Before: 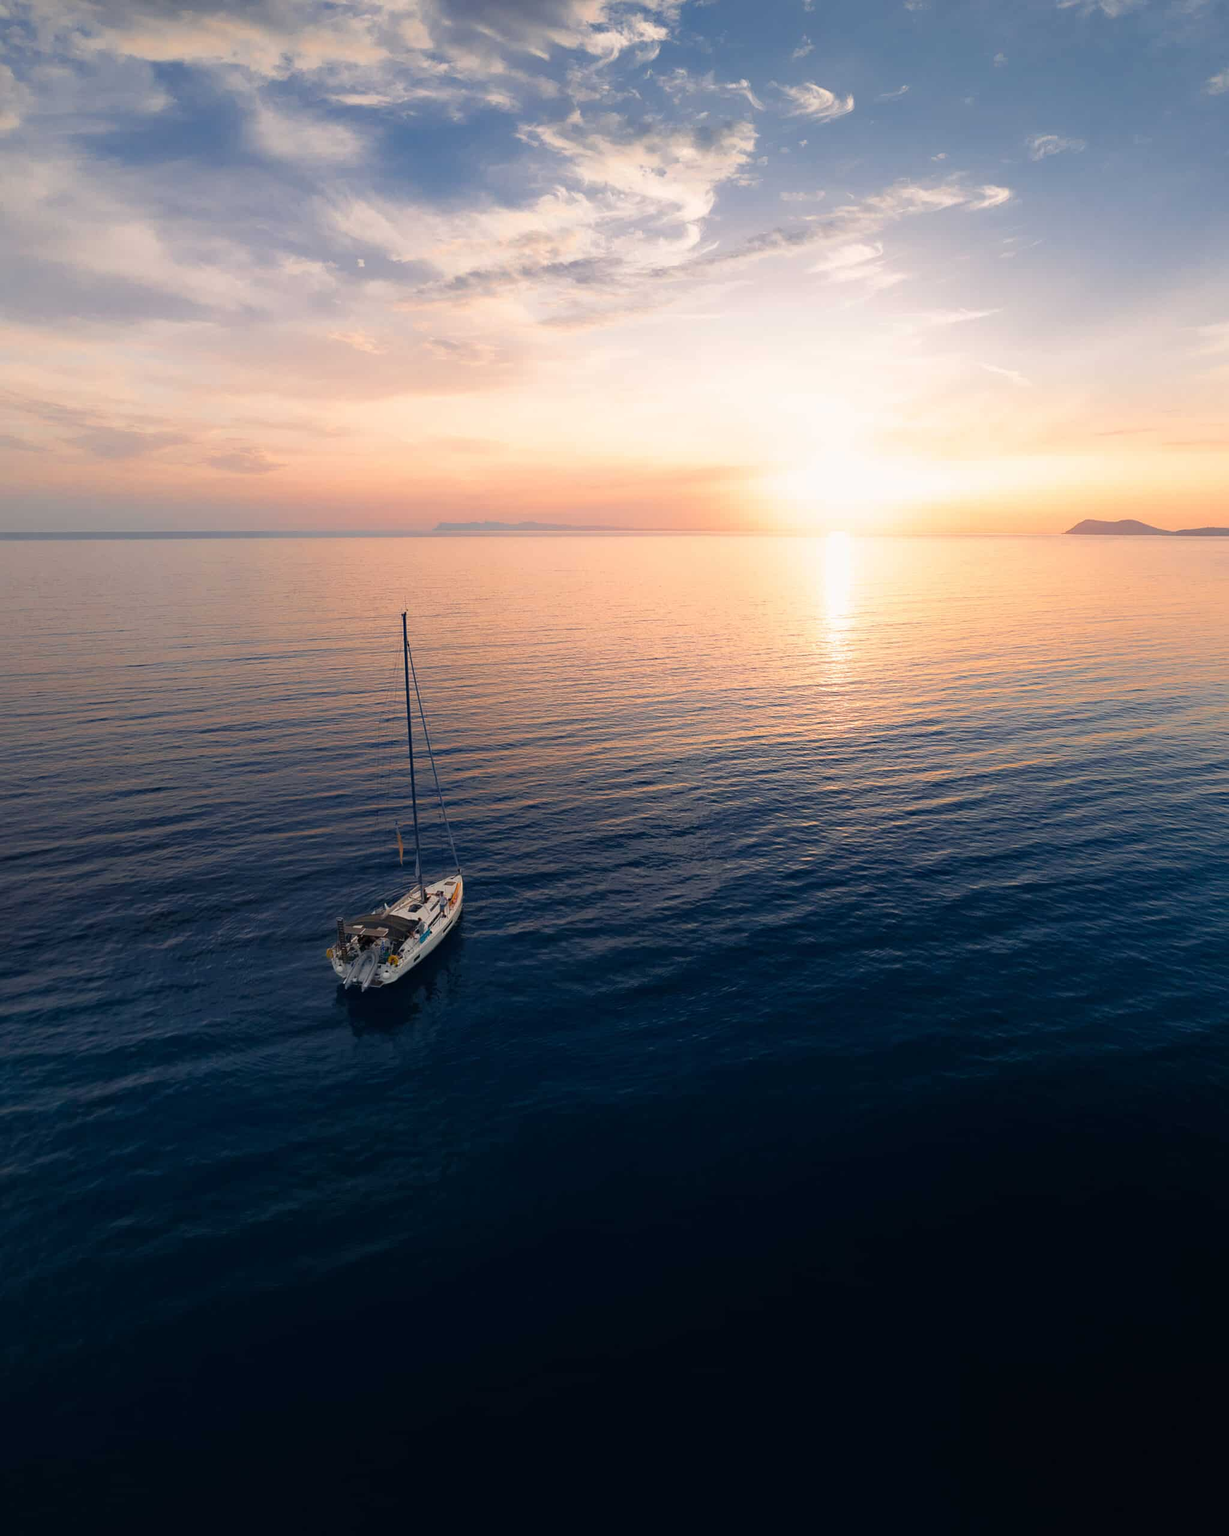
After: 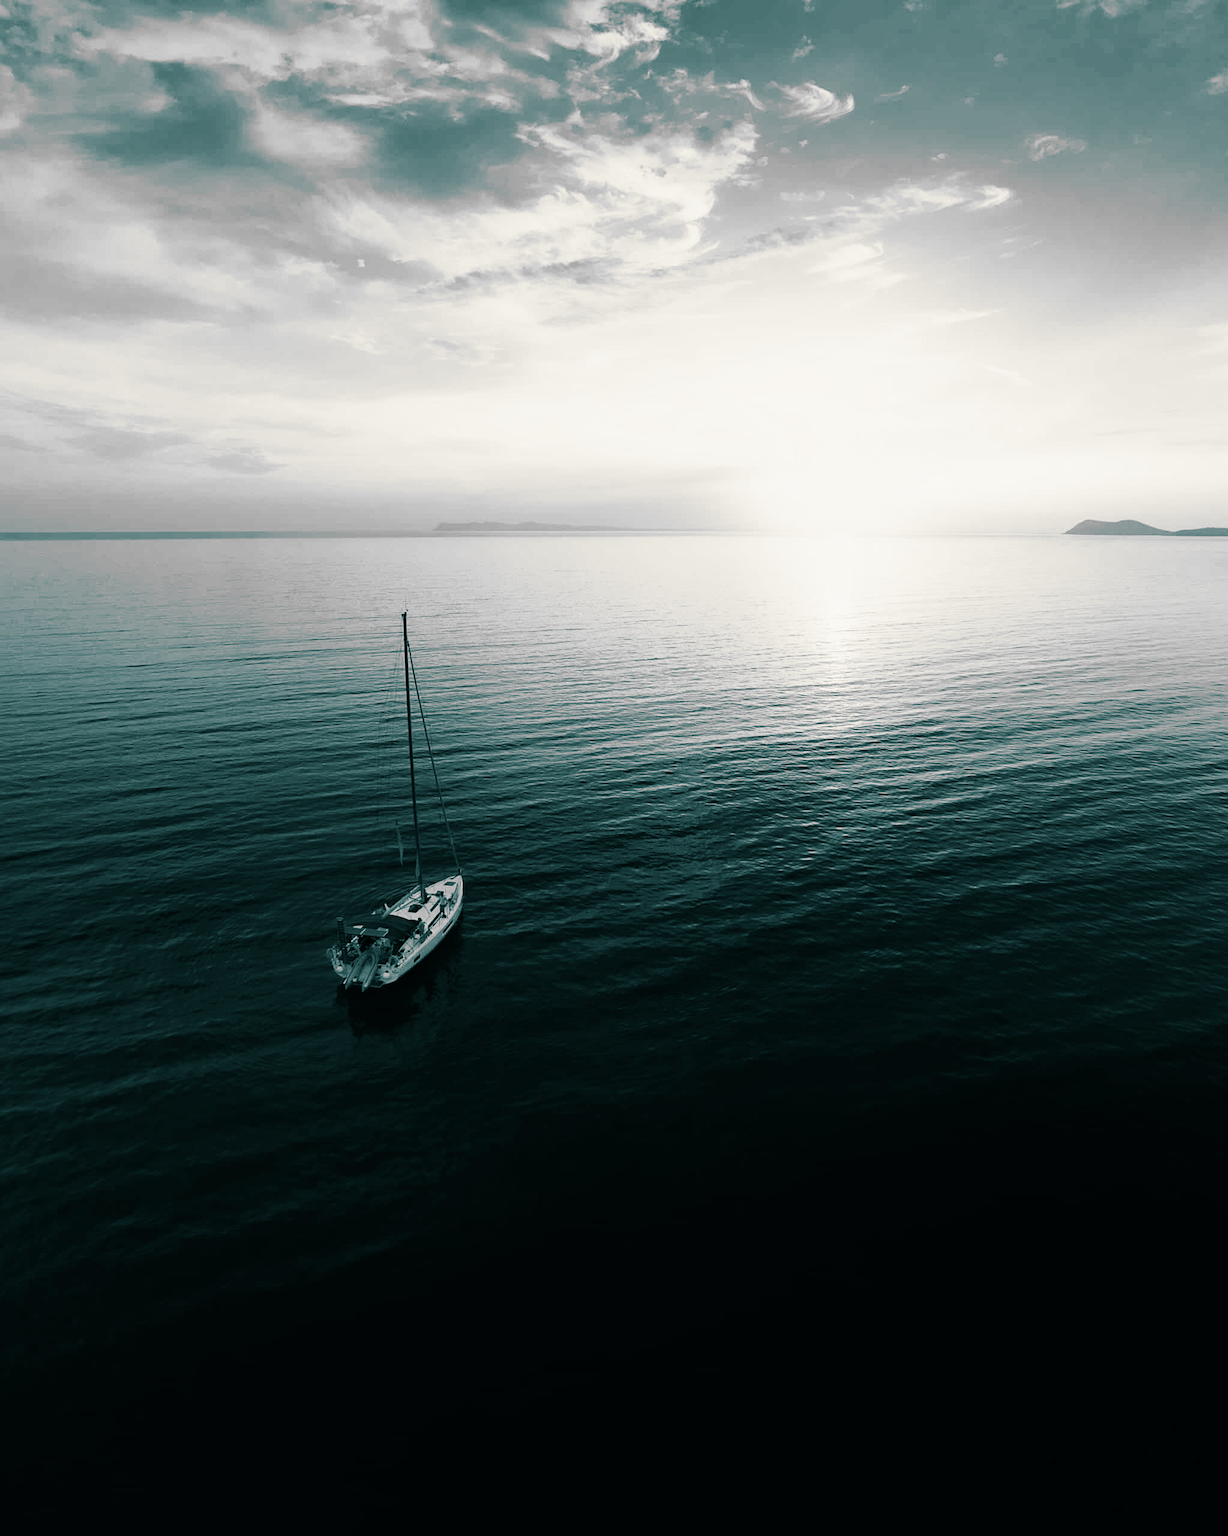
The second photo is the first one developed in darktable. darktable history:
contrast brightness saturation: contrast 0.28
monochrome: a -35.87, b 49.73, size 1.7
split-toning: shadows › hue 186.43°, highlights › hue 49.29°, compress 30.29%
